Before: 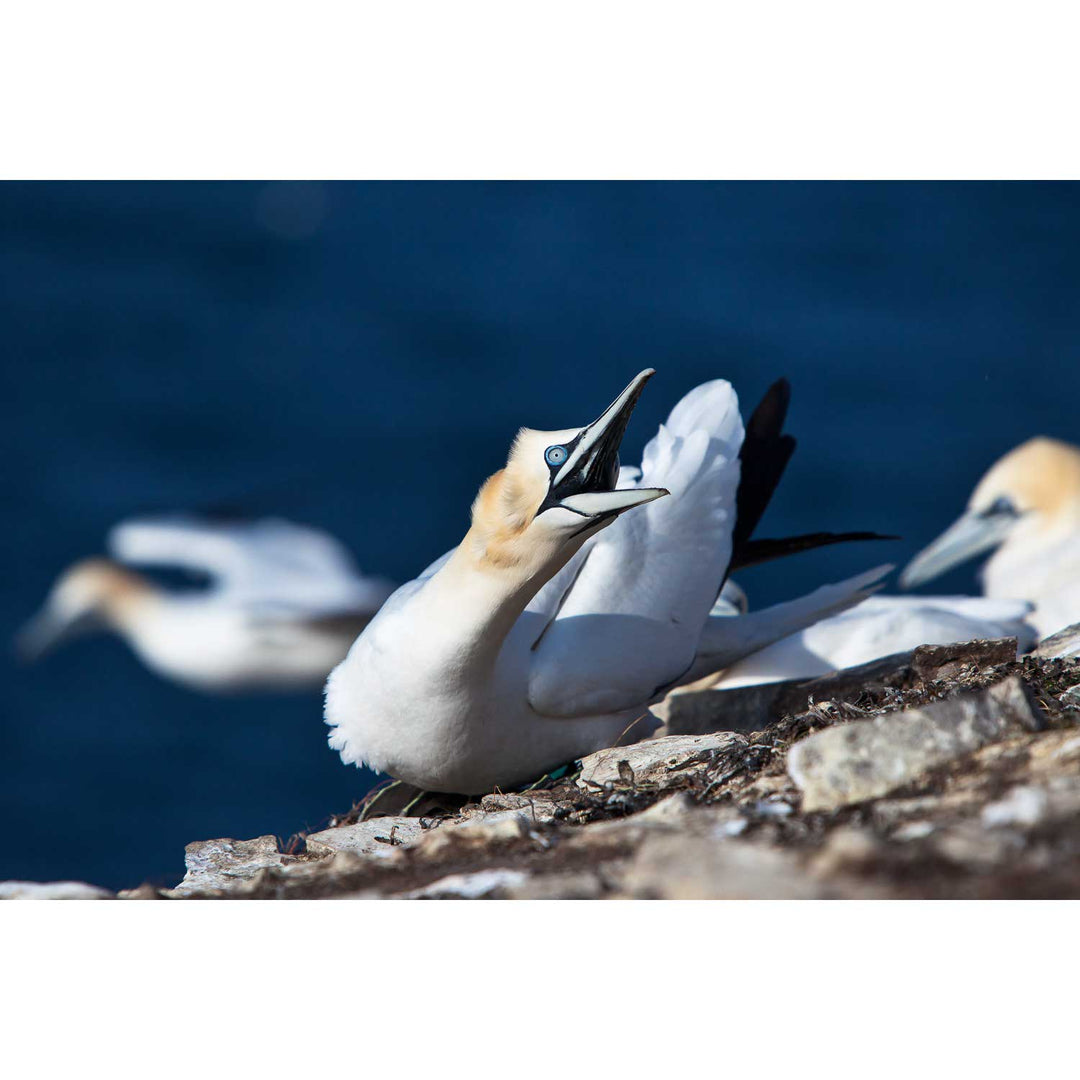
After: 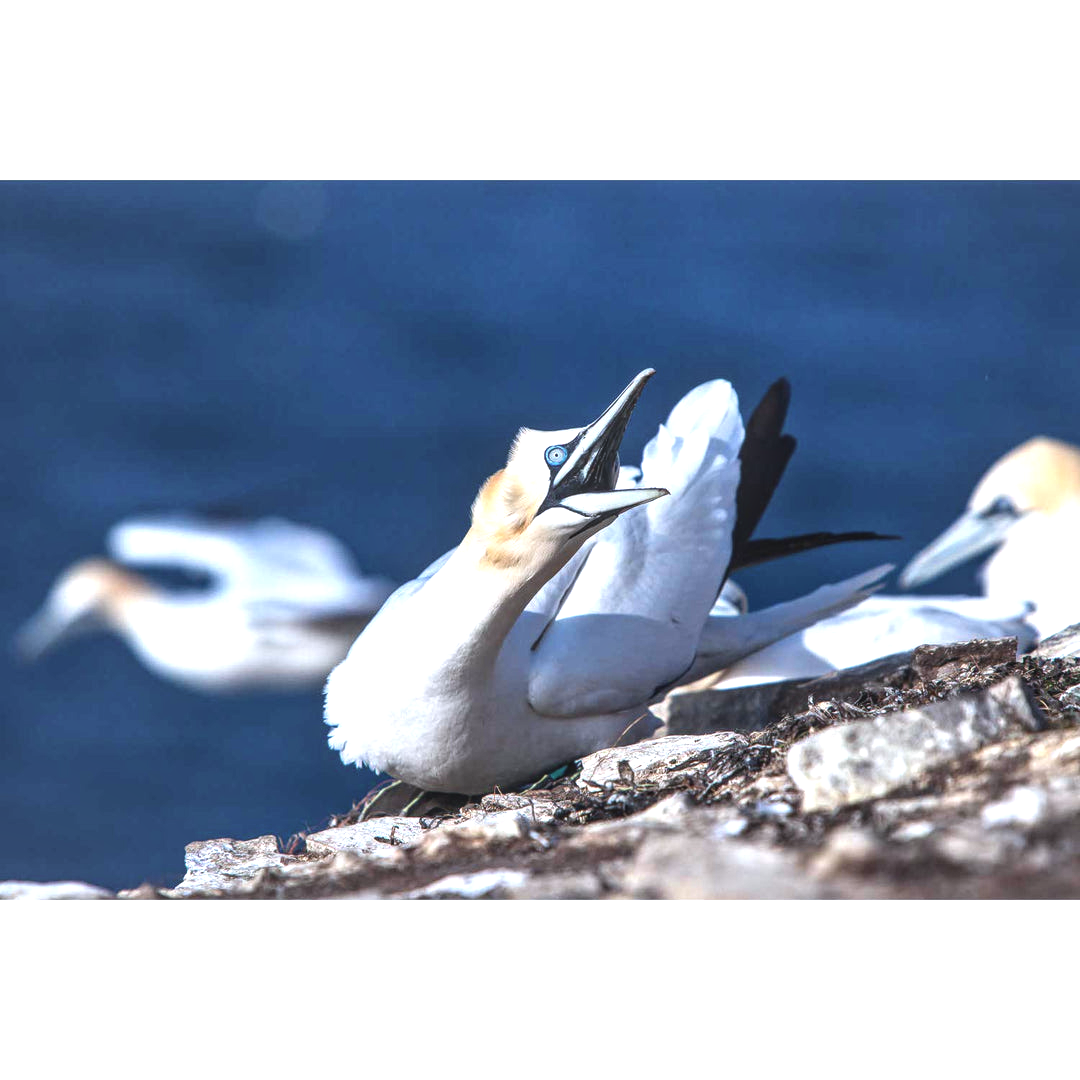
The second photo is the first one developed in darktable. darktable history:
local contrast: highlights 61%, detail 143%, midtone range 0.428
exposure: black level correction -0.005, exposure 0.622 EV, compensate highlight preservation false
color calibration: illuminant as shot in camera, x 0.358, y 0.373, temperature 4628.91 K
white balance: emerald 1
